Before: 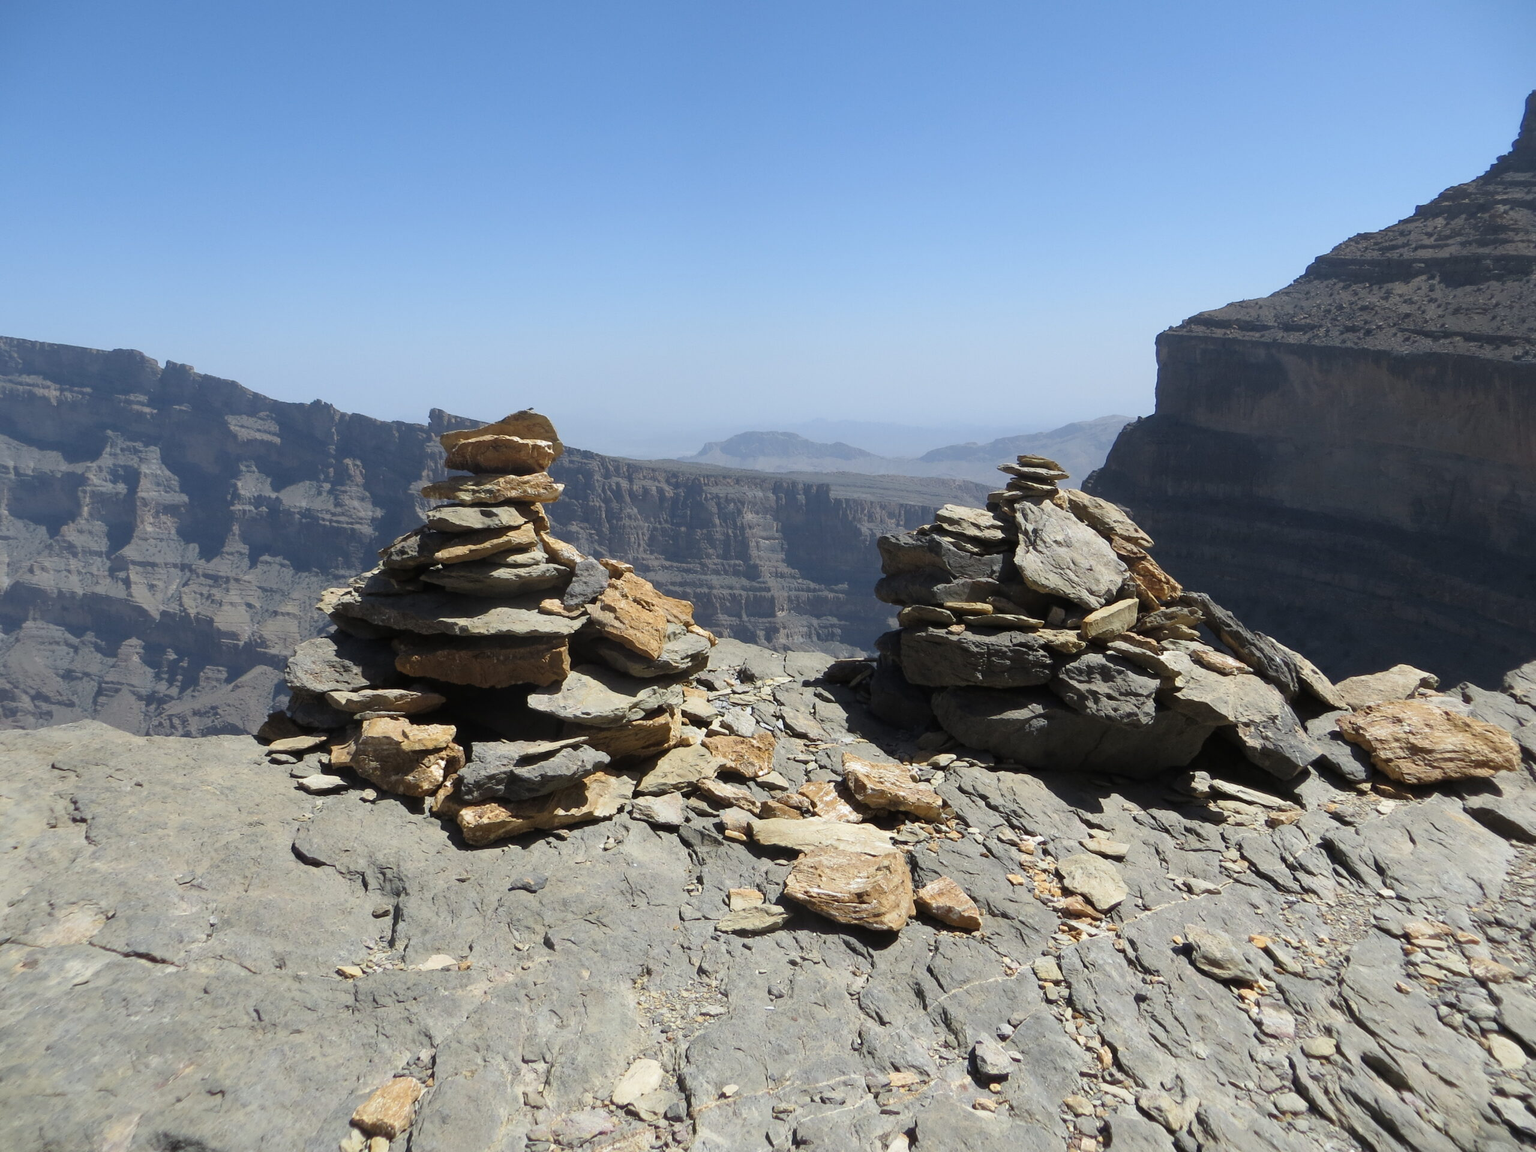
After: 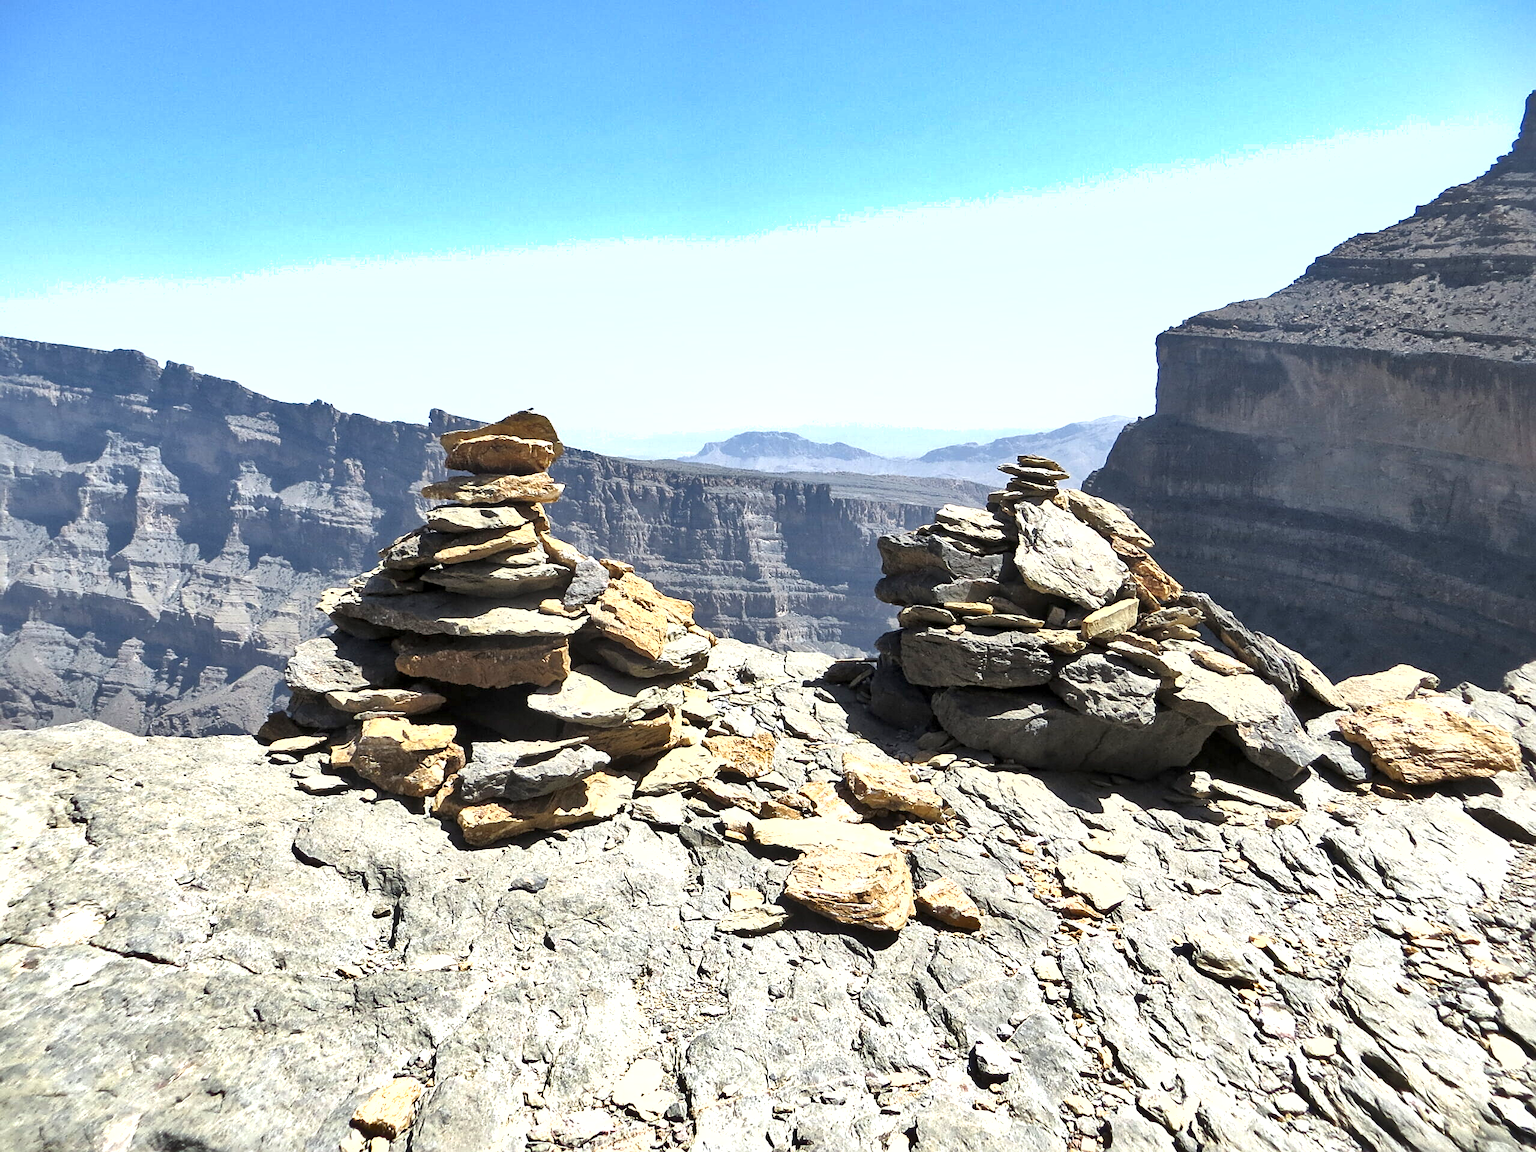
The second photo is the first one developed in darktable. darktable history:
sharpen: on, module defaults
exposure: black level correction 0, exposure 1.1 EV, compensate highlight preservation false
shadows and highlights: low approximation 0.01, soften with gaussian
local contrast: mode bilateral grid, contrast 25, coarseness 60, detail 151%, midtone range 0.2
